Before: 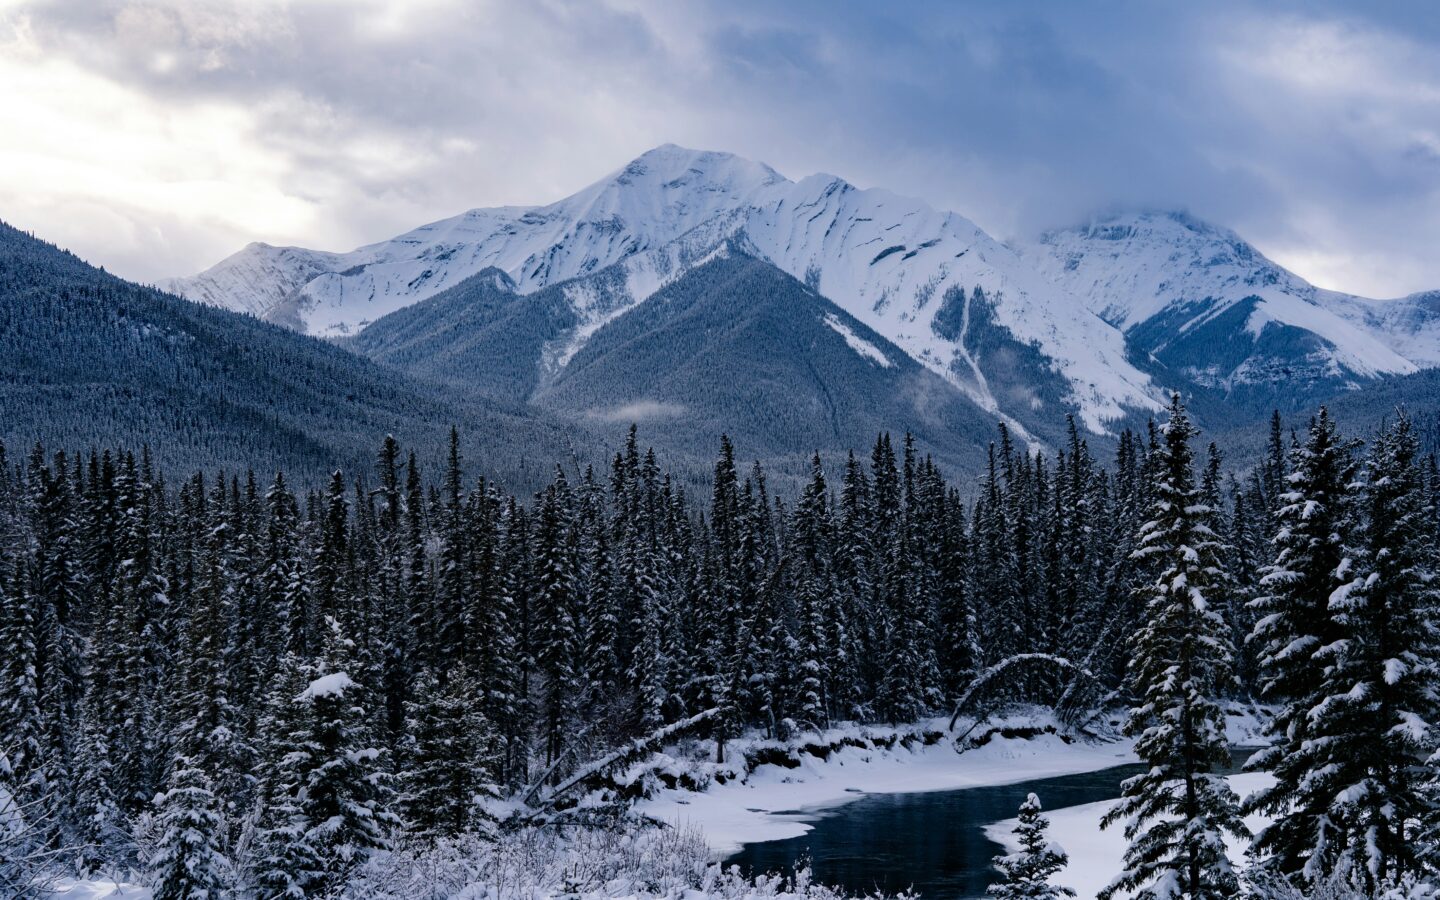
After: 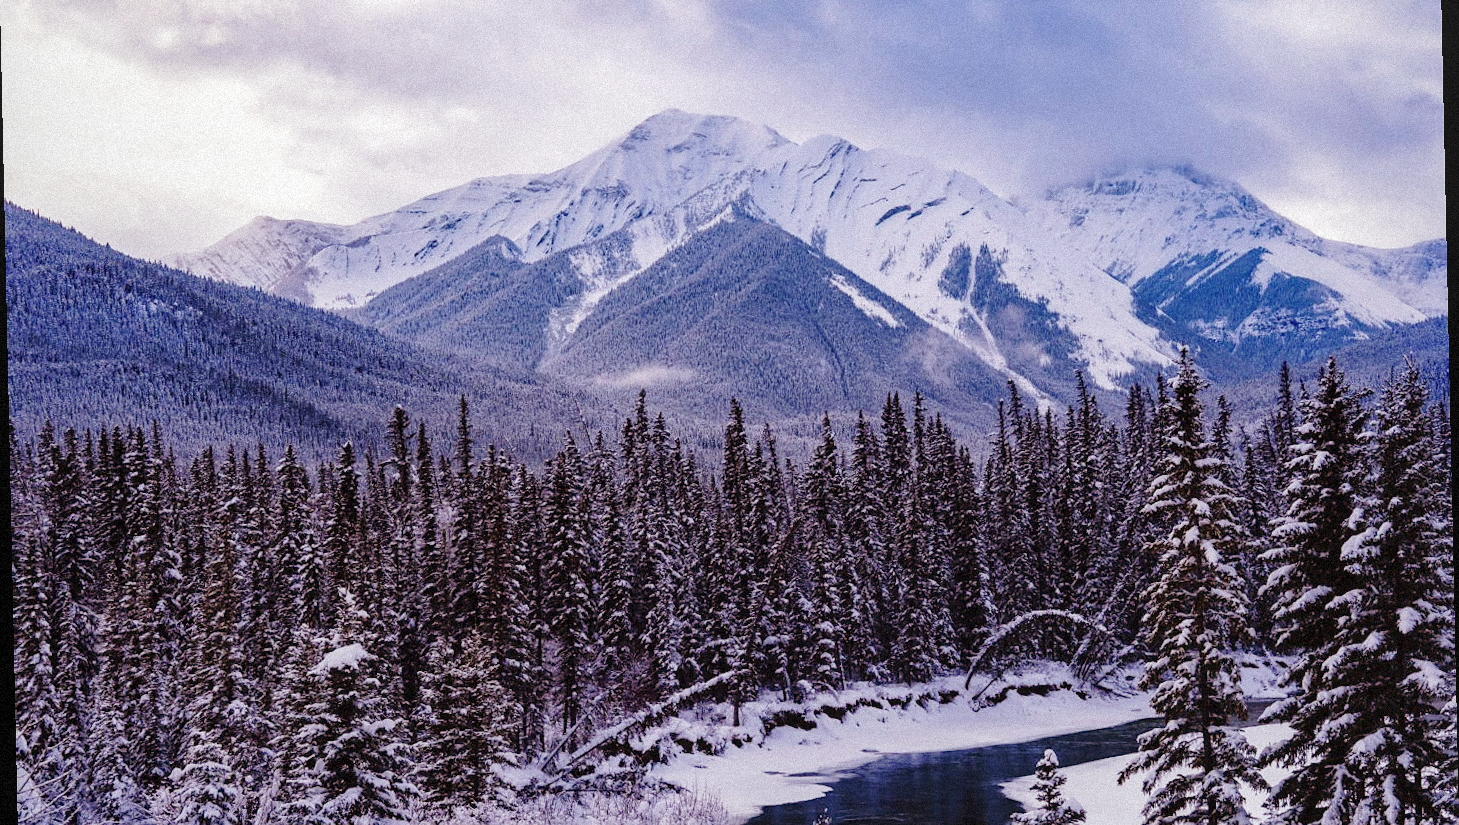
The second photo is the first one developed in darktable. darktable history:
base curve: curves: ch0 [(0, 0) (0.028, 0.03) (0.121, 0.232) (0.46, 0.748) (0.859, 0.968) (1, 1)], preserve colors none
crop and rotate: top 5.609%, bottom 5.609%
shadows and highlights: on, module defaults
rgb levels: mode RGB, independent channels, levels [[0, 0.474, 1], [0, 0.5, 1], [0, 0.5, 1]]
rotate and perspective: rotation -1.24°, automatic cropping off
local contrast: detail 110%
sharpen: radius 1, threshold 1
grain: mid-tones bias 0%
